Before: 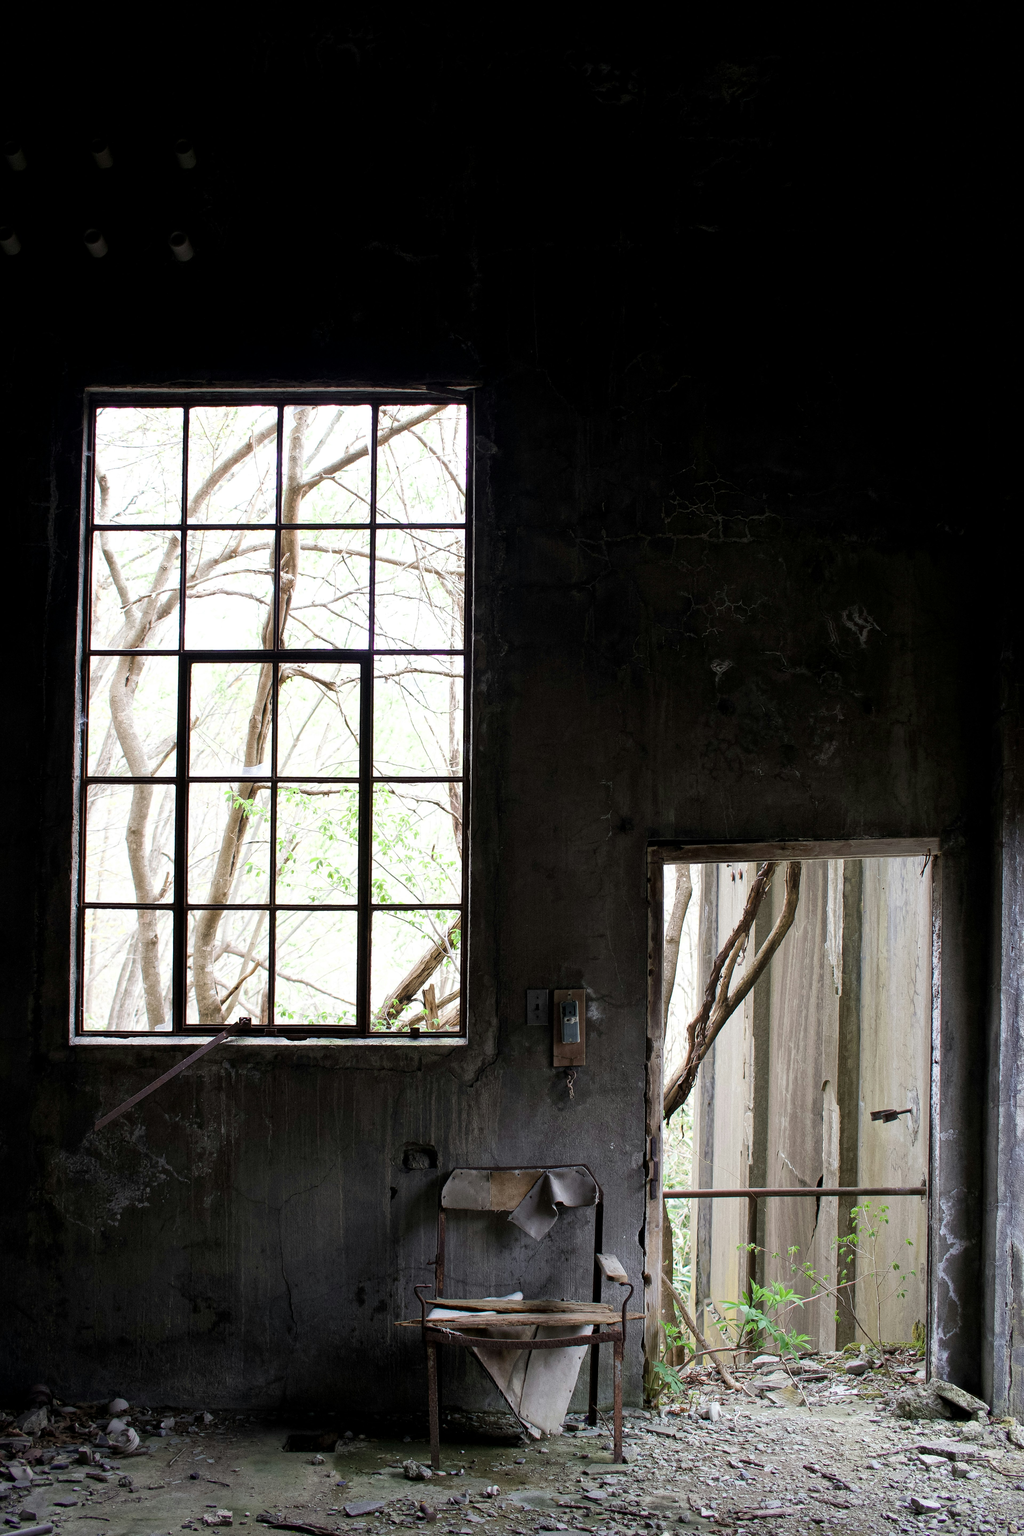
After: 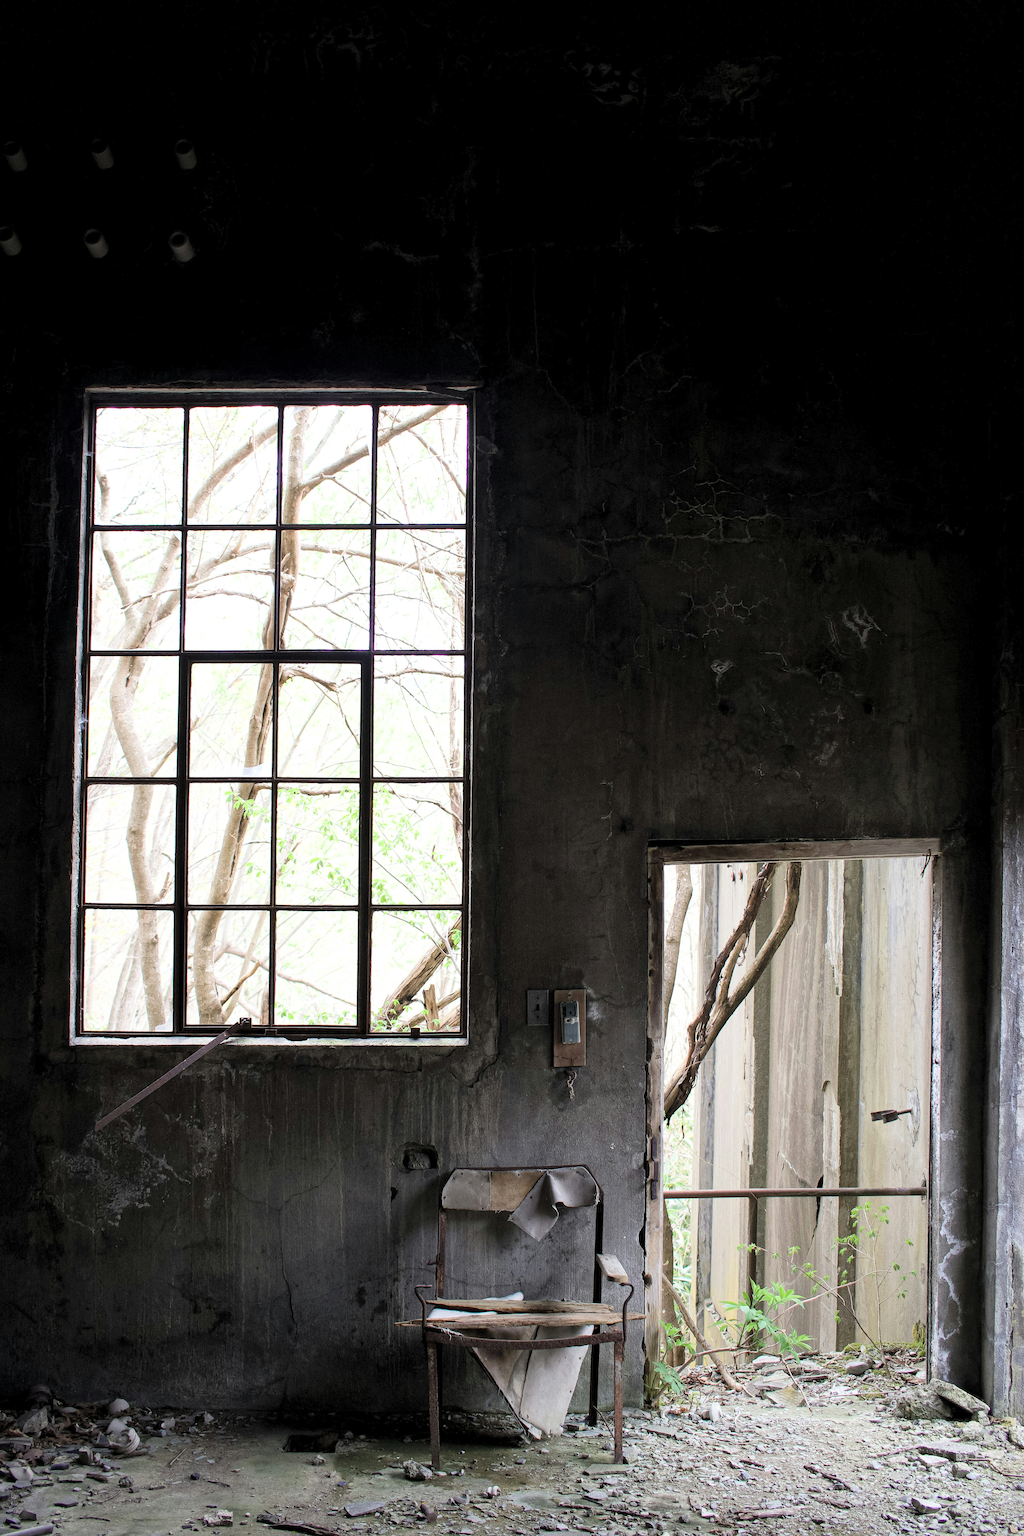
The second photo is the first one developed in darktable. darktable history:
contrast brightness saturation: contrast 0.14, brightness 0.214
